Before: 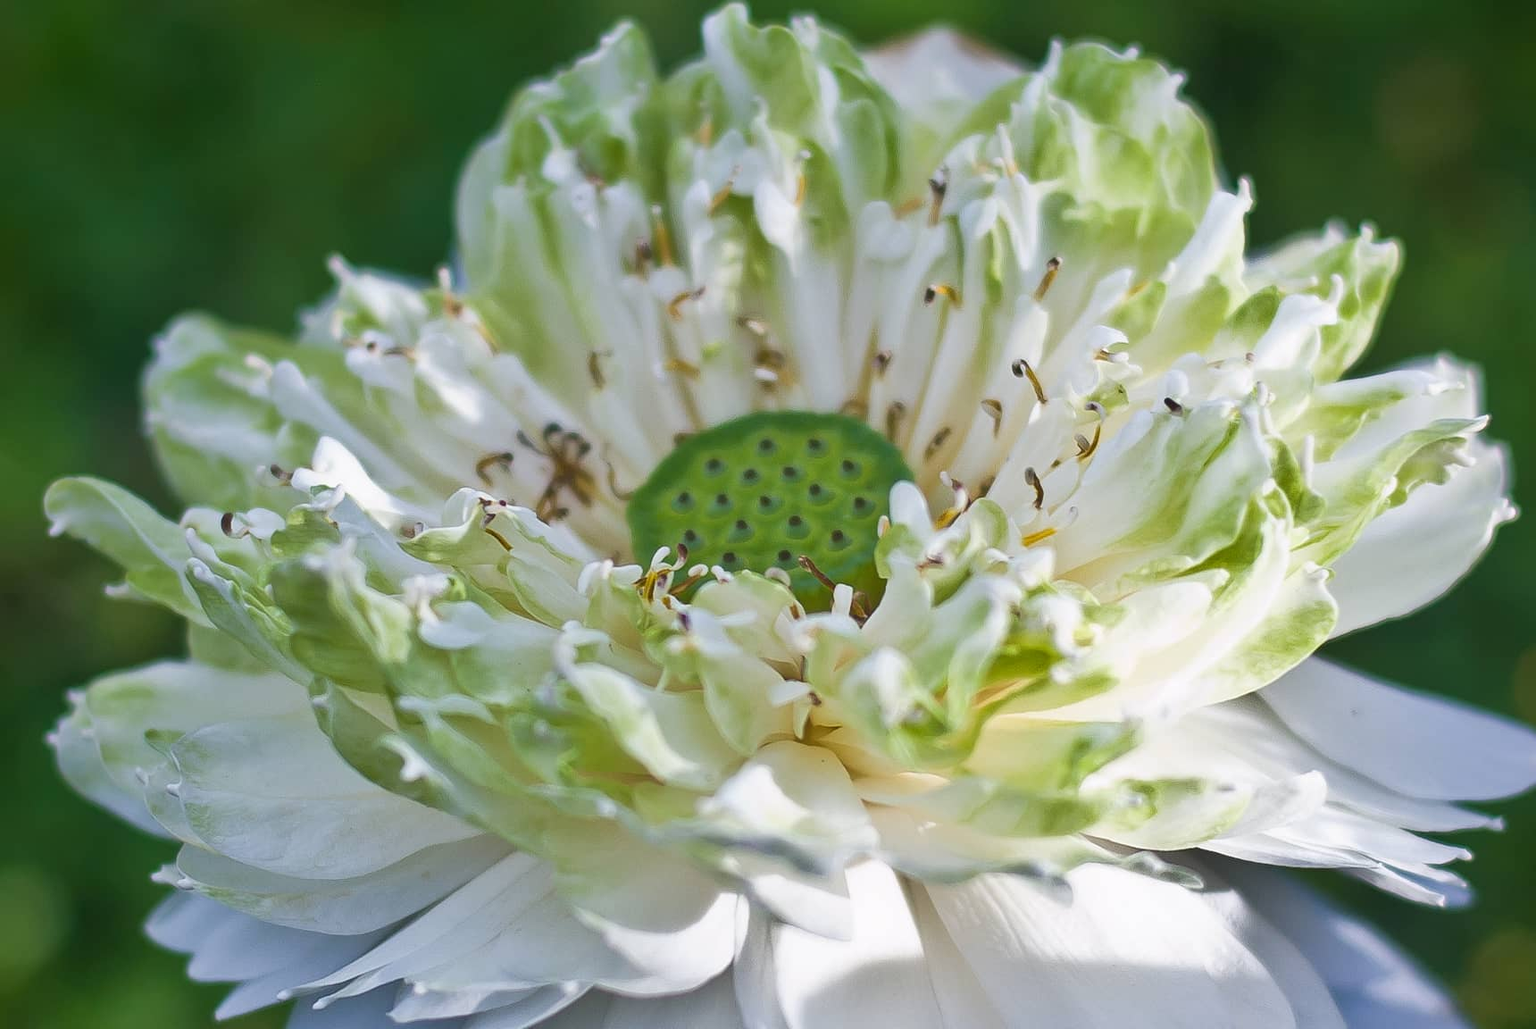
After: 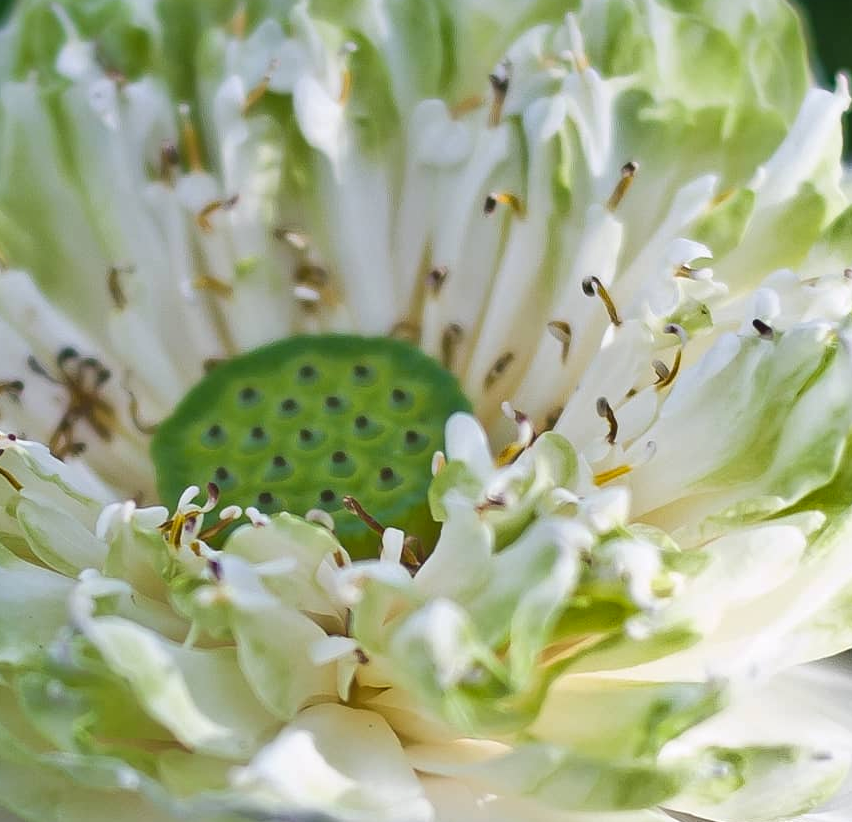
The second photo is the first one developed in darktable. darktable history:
crop: left 32.075%, top 10.976%, right 18.355%, bottom 17.596%
contrast equalizer: octaves 7, y [[0.6 ×6], [0.55 ×6], [0 ×6], [0 ×6], [0 ×6]], mix 0.15
